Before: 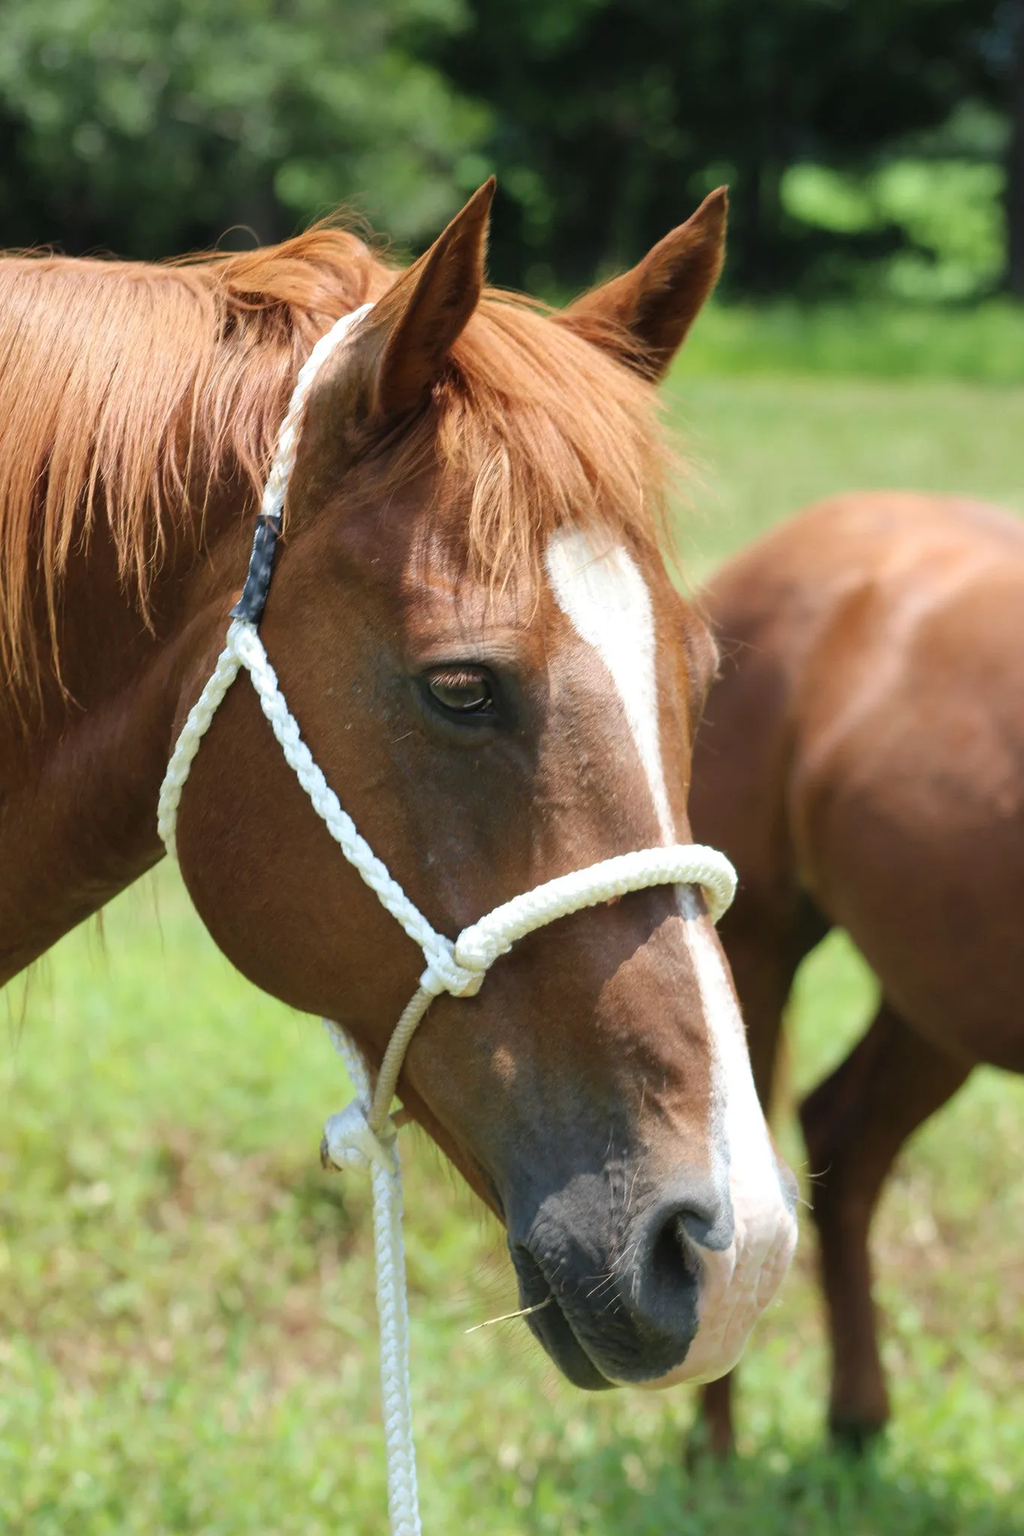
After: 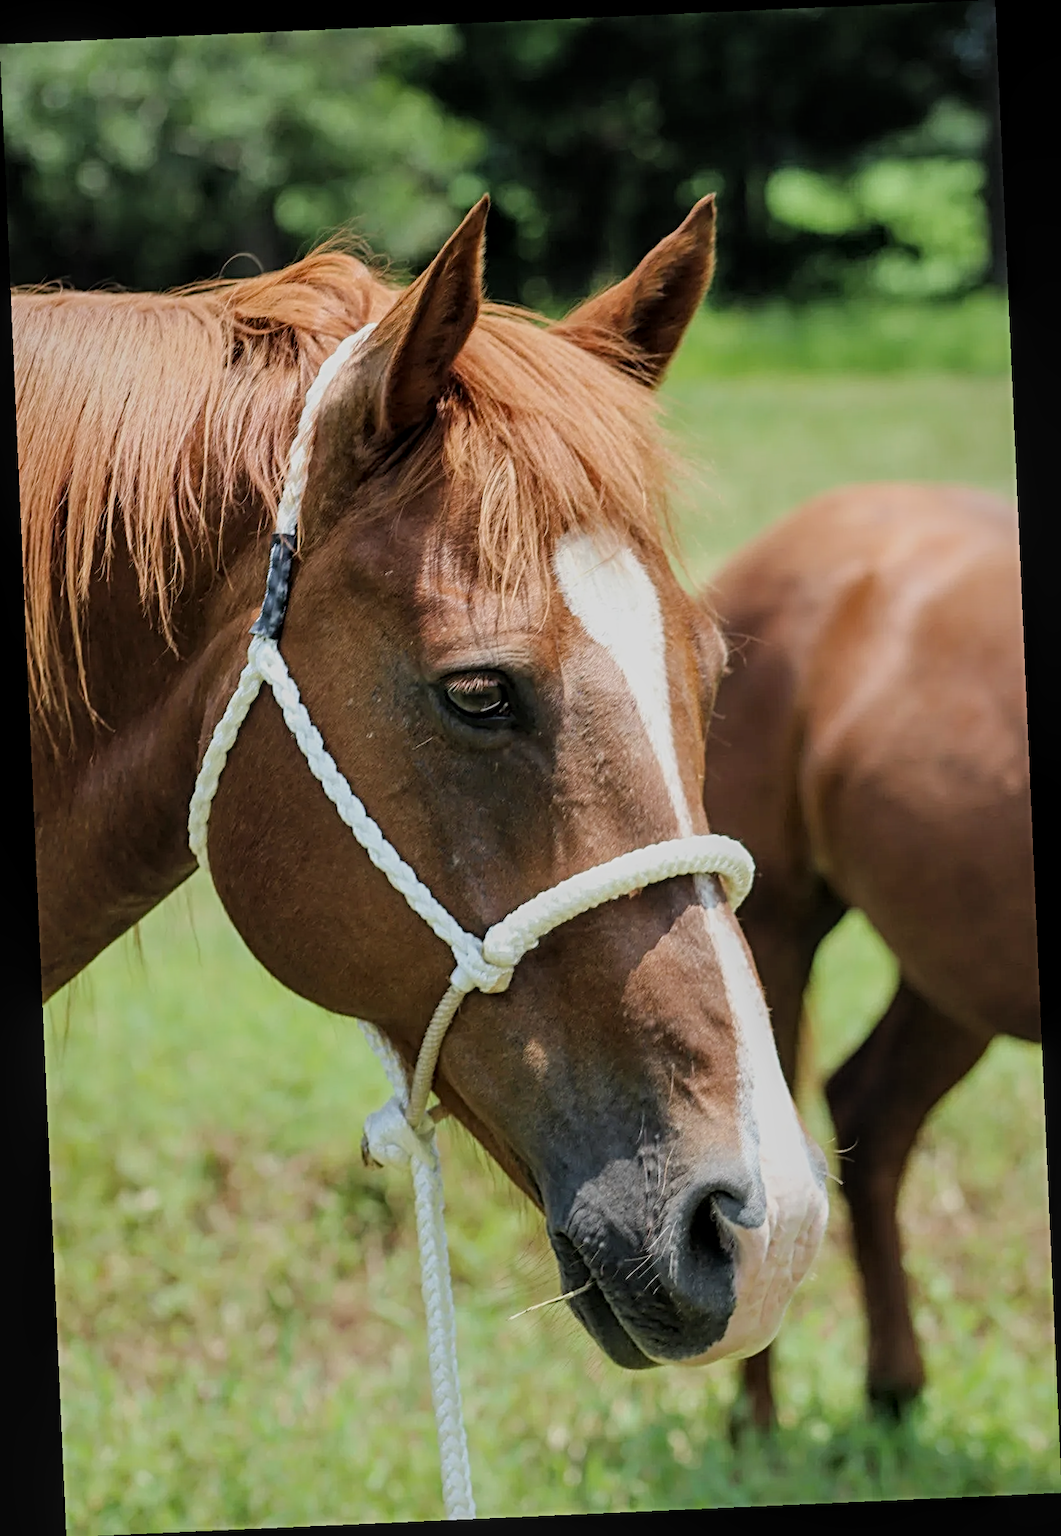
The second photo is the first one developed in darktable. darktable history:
local contrast: on, module defaults
rotate and perspective: rotation -2.56°, automatic cropping off
sharpen: radius 4
filmic rgb: black relative exposure -7.65 EV, white relative exposure 4.56 EV, hardness 3.61
